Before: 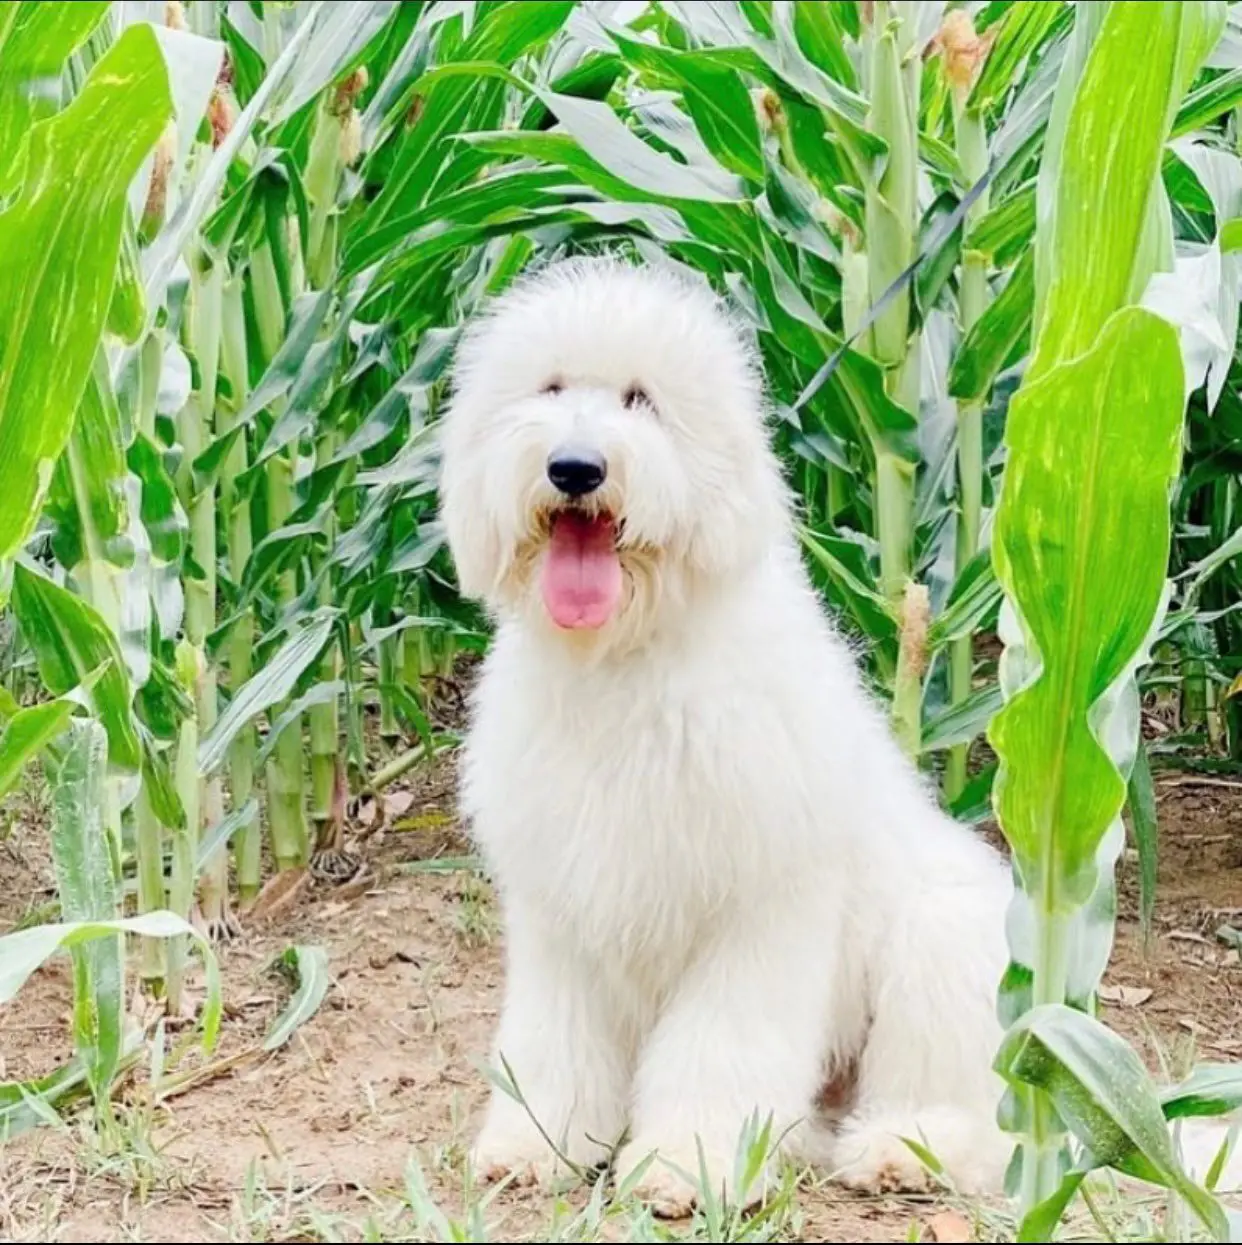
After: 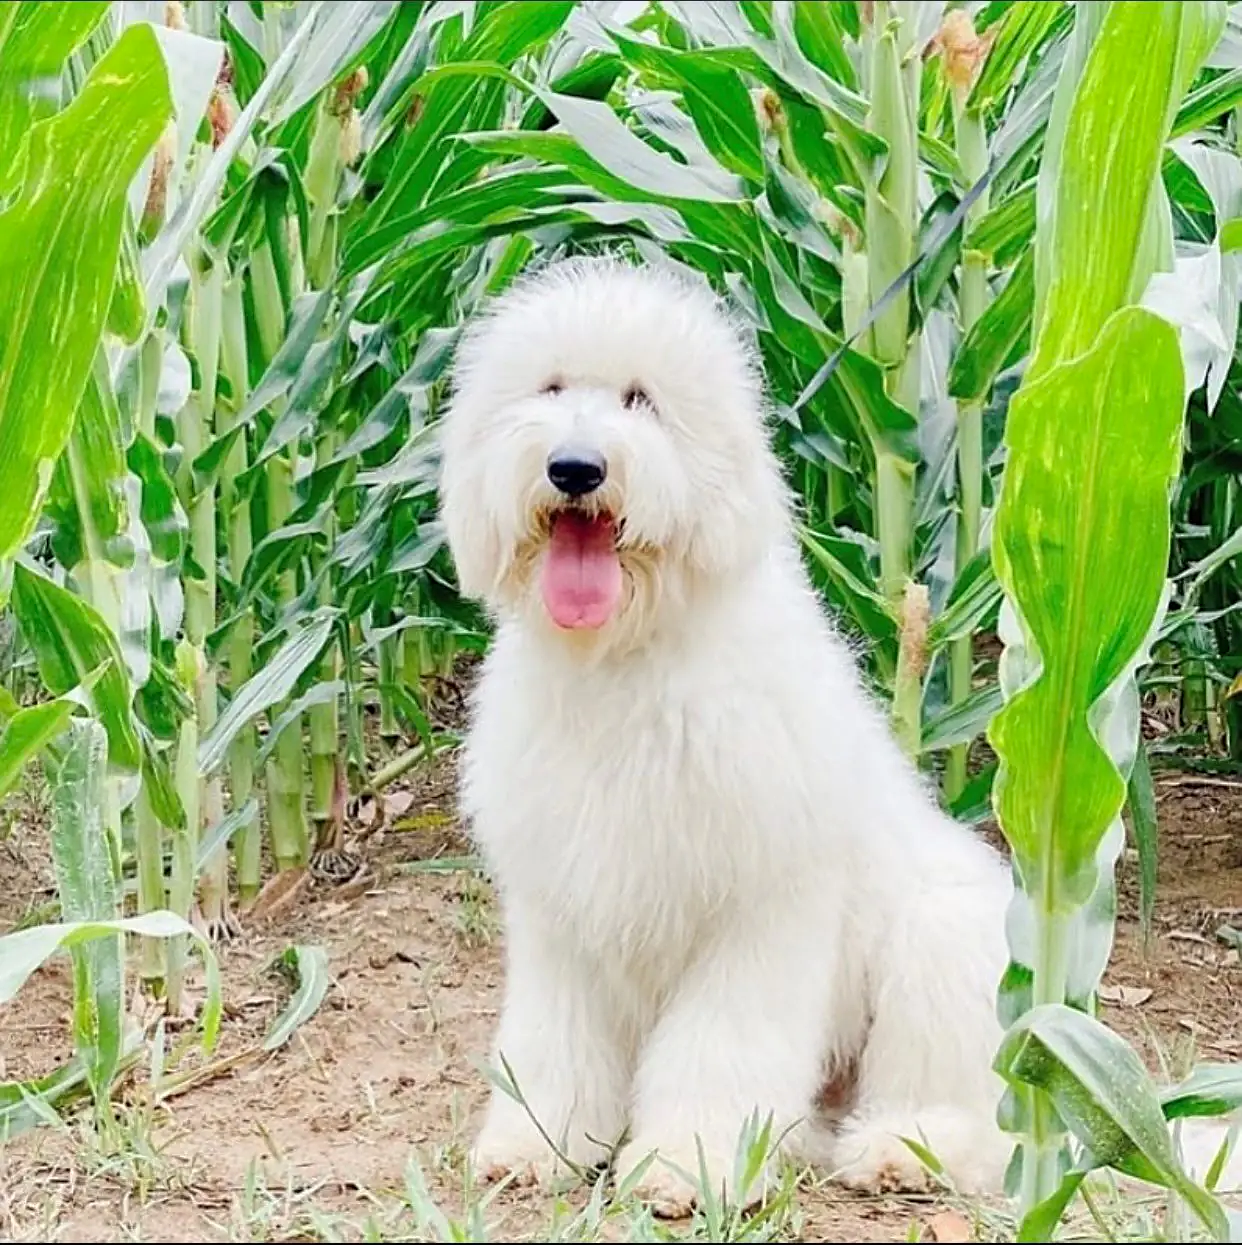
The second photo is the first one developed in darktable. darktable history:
shadows and highlights: radius 127.44, shadows 21.26, highlights -22.45, low approximation 0.01
sharpen: on, module defaults
